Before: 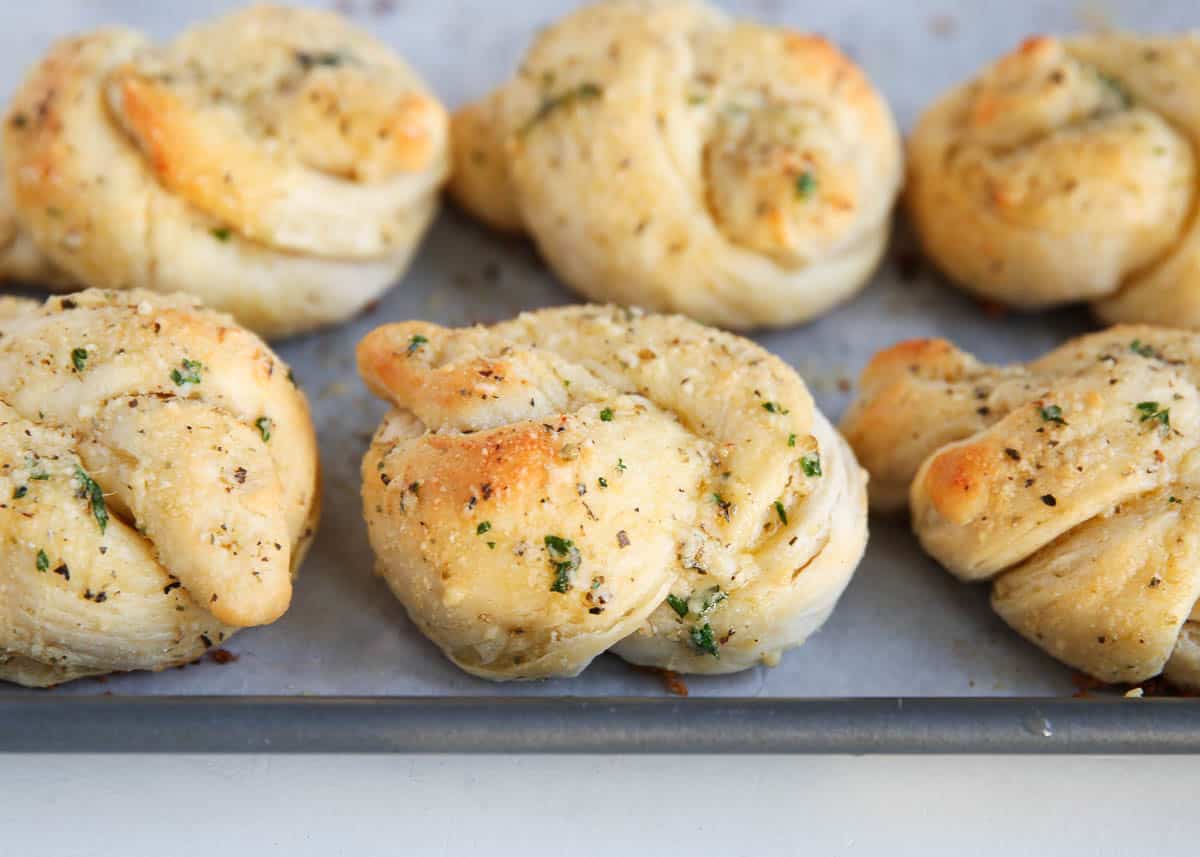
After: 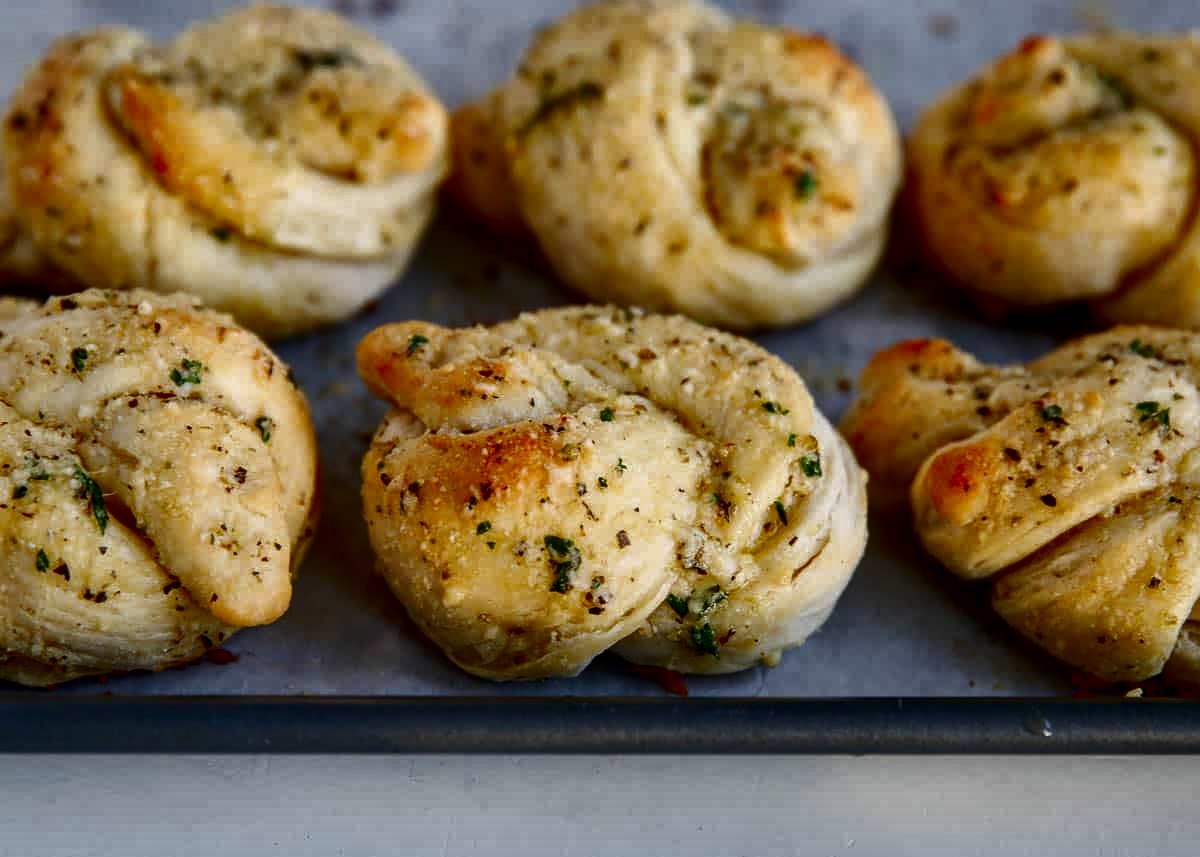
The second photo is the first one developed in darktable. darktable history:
local contrast: on, module defaults
shadows and highlights: radius 122.79, shadows 98.43, white point adjustment -2.82, highlights -99.03, soften with gaussian
contrast brightness saturation: contrast 0.086, brightness -0.608, saturation 0.174
